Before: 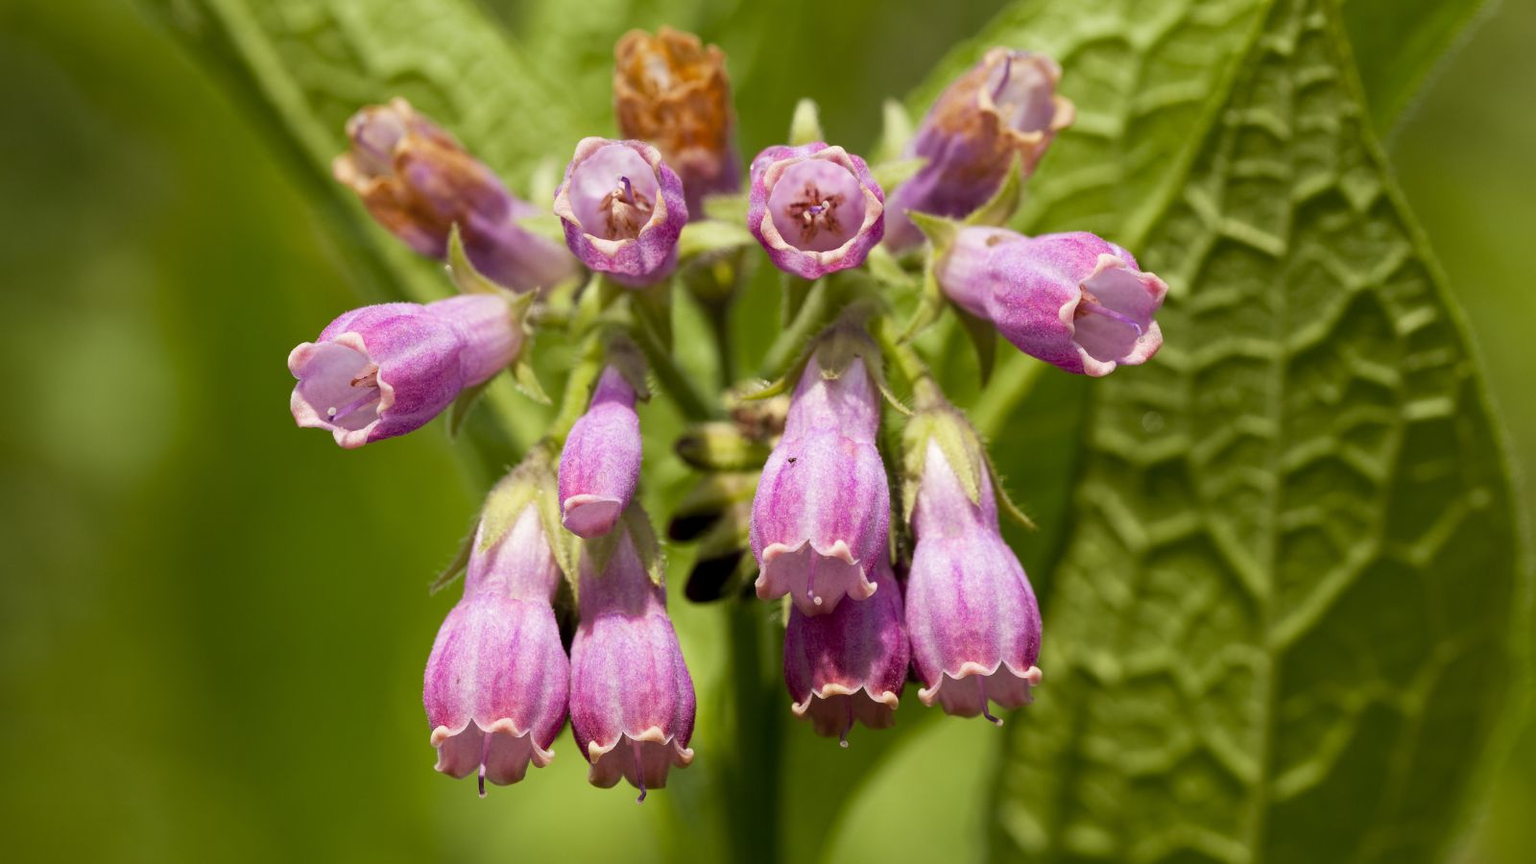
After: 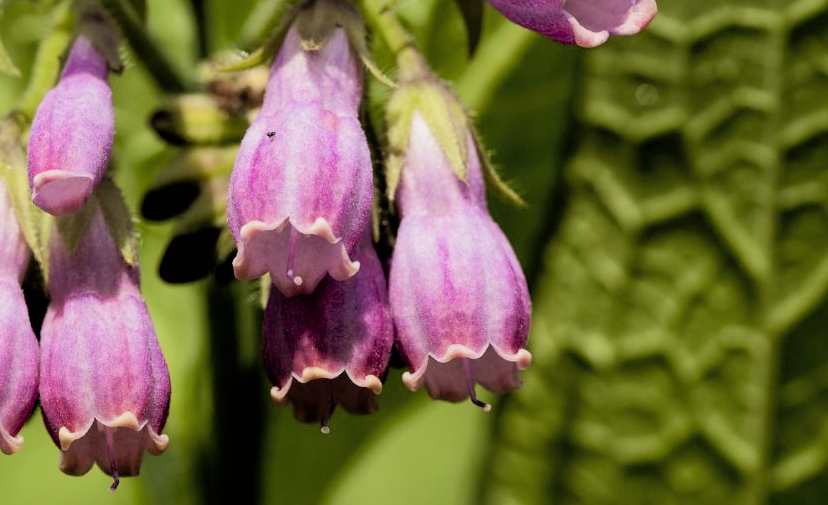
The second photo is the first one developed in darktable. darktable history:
crop: left 34.653%, top 38.384%, right 13.569%, bottom 5.395%
shadows and highlights: on, module defaults
filmic rgb: black relative exposure -4 EV, white relative exposure 2.98 EV, threshold 5.94 EV, hardness 2.99, contrast 1.516, enable highlight reconstruction true
